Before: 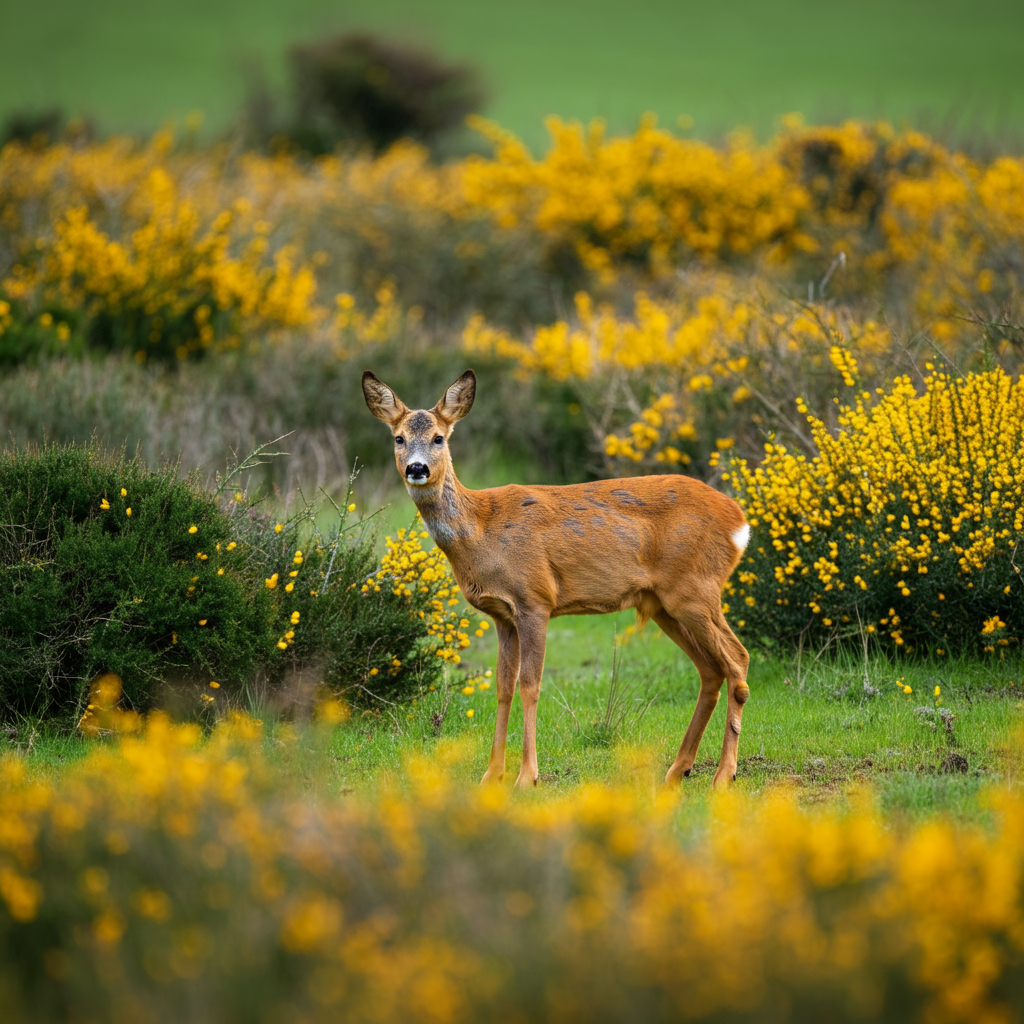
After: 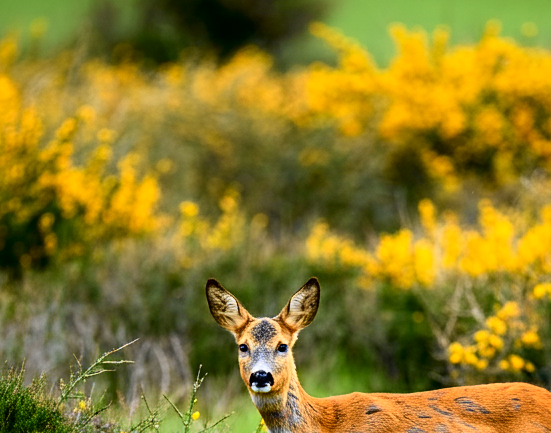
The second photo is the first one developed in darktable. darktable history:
sharpen: amount 0.2
tone curve: curves: ch0 [(0, 0.006) (0.046, 0.011) (0.13, 0.062) (0.338, 0.327) (0.494, 0.55) (0.728, 0.835) (1, 1)]; ch1 [(0, 0) (0.346, 0.324) (0.45, 0.431) (0.5, 0.5) (0.522, 0.517) (0.55, 0.57) (1, 1)]; ch2 [(0, 0) (0.453, 0.418) (0.5, 0.5) (0.526, 0.524) (0.554, 0.598) (0.622, 0.679) (0.707, 0.761) (1, 1)], color space Lab, independent channels, preserve colors none
crop: left 15.306%, top 9.065%, right 30.789%, bottom 48.638%
